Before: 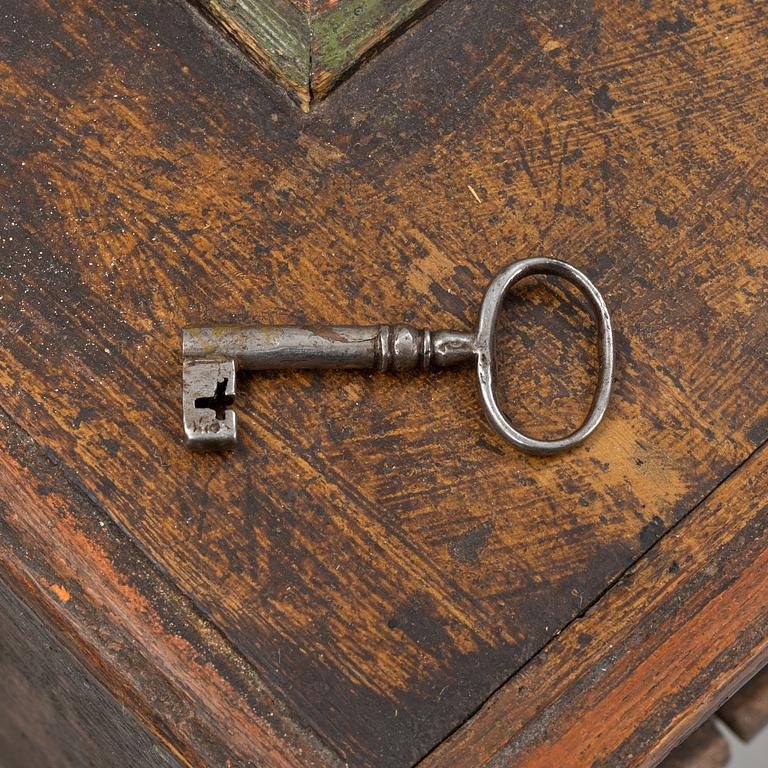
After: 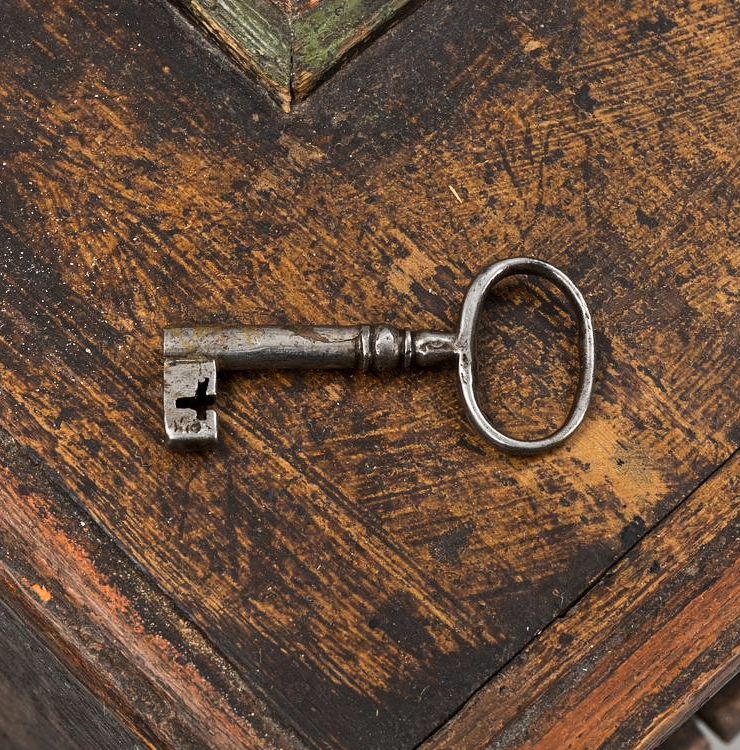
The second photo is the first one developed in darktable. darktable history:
crop and rotate: left 2.536%, right 1.107%, bottom 2.246%
tone curve: curves: ch0 [(0, 0) (0.055, 0.031) (0.282, 0.215) (0.729, 0.785) (1, 1)], color space Lab, linked channels, preserve colors none
